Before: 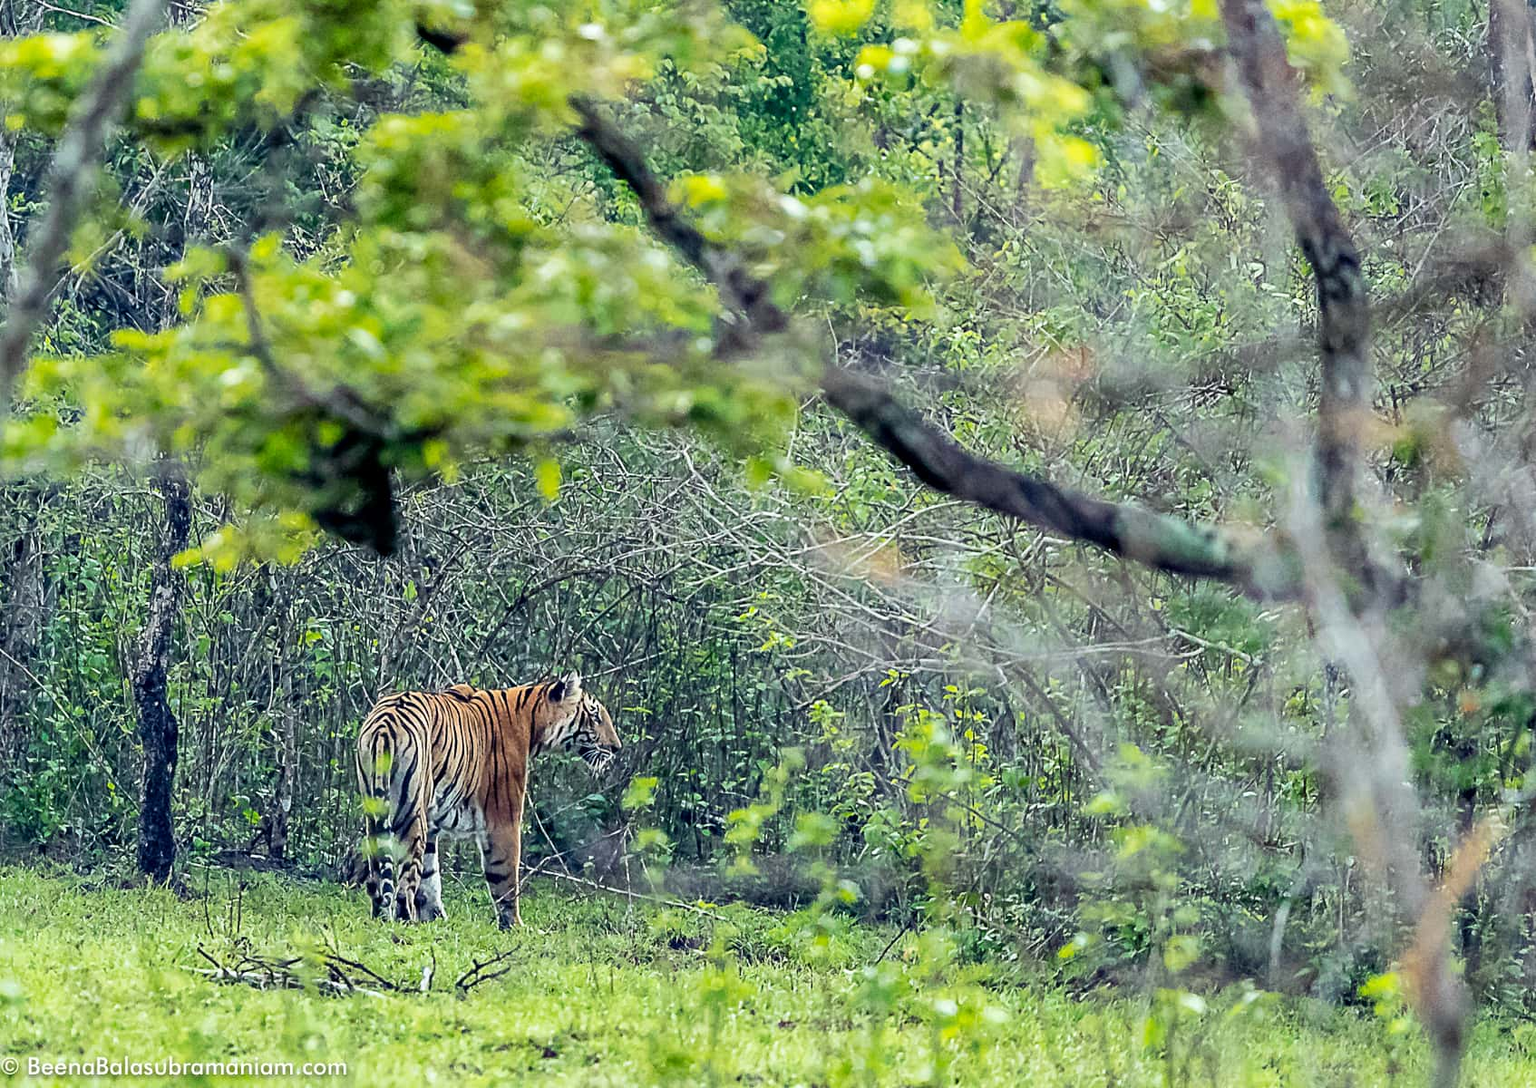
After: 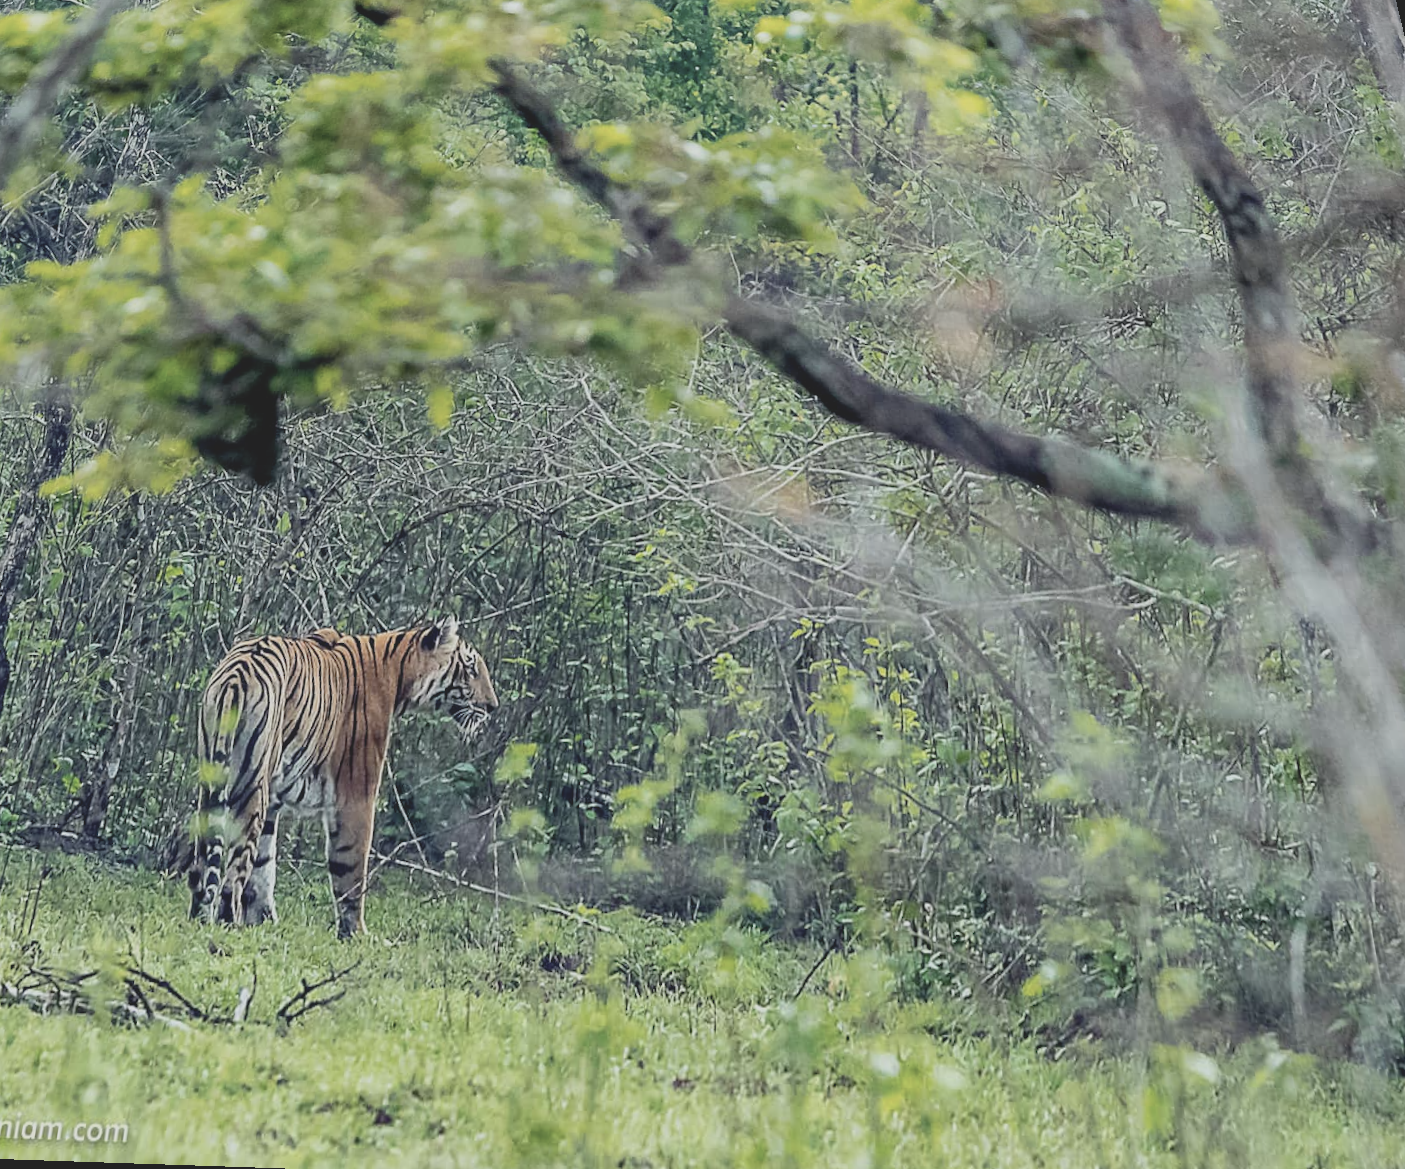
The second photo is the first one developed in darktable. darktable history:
rotate and perspective: rotation 0.72°, lens shift (vertical) -0.352, lens shift (horizontal) -0.051, crop left 0.152, crop right 0.859, crop top 0.019, crop bottom 0.964
contrast brightness saturation: contrast -0.26, saturation -0.43
